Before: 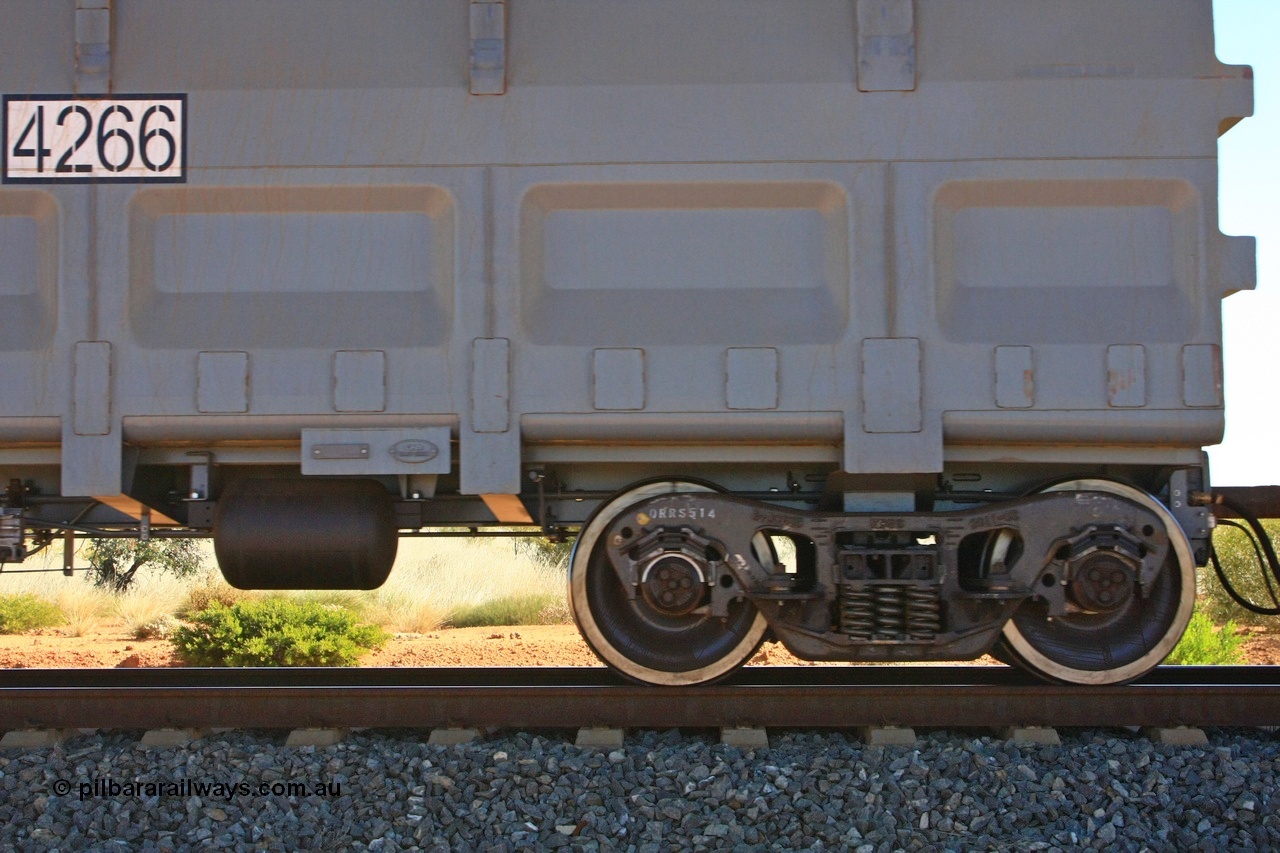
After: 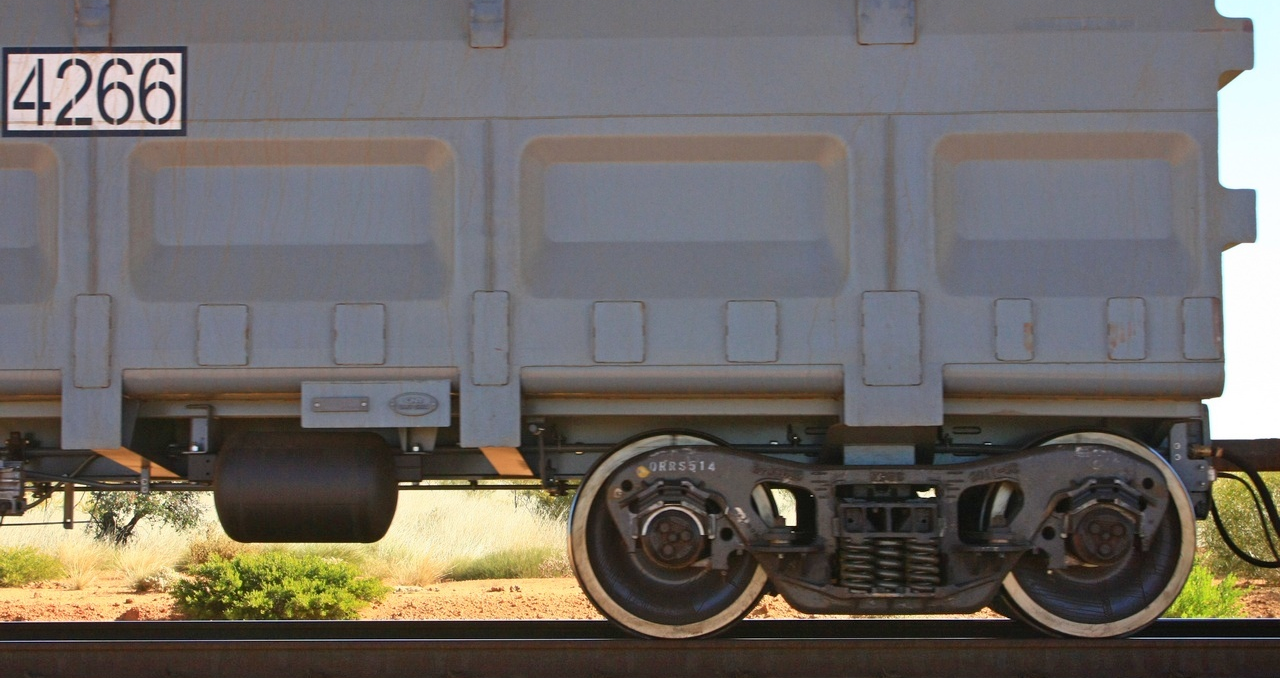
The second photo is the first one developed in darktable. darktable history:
crop and rotate: top 5.651%, bottom 14.814%
